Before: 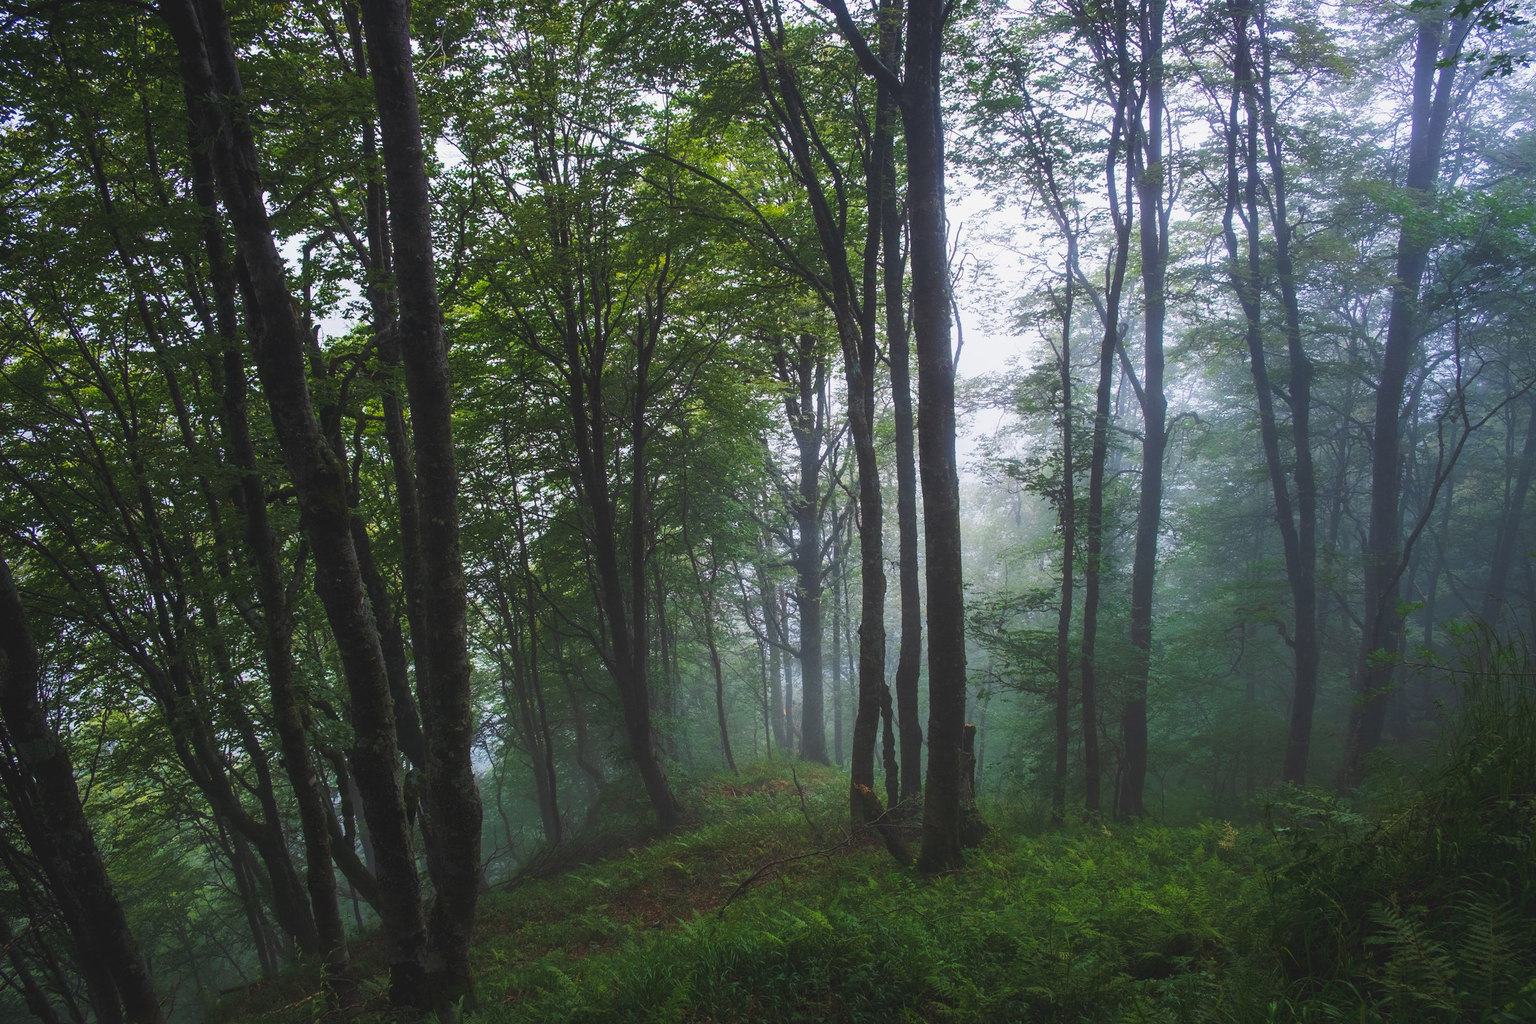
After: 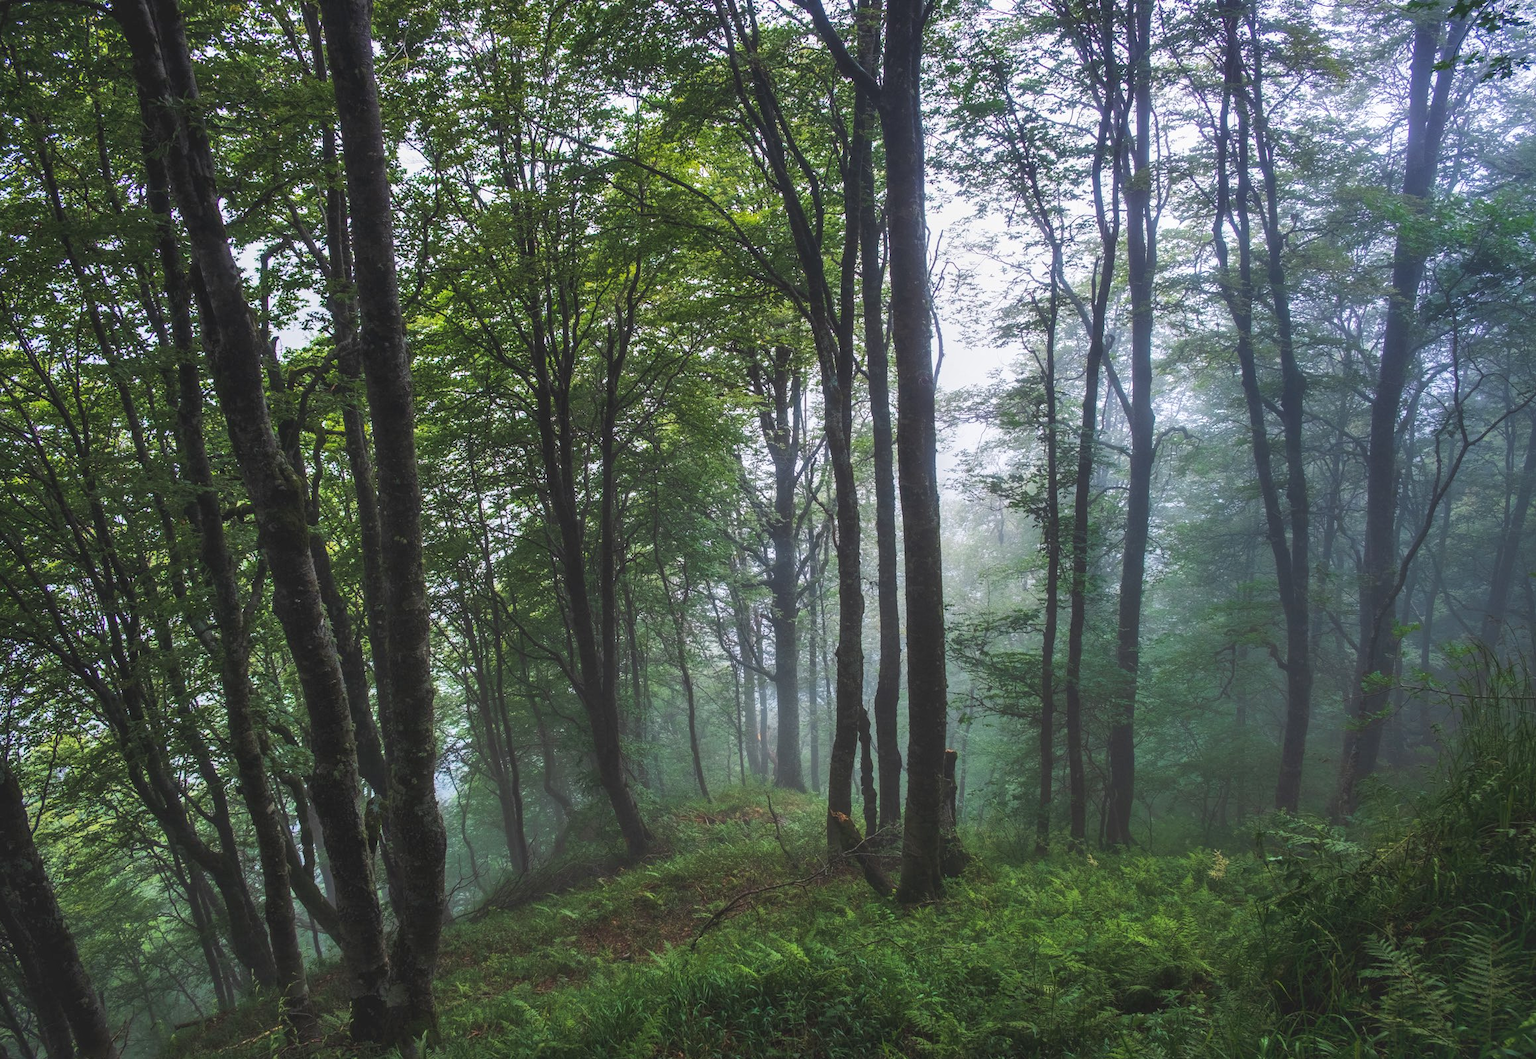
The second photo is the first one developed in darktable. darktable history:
local contrast: on, module defaults
shadows and highlights: soften with gaussian
crop and rotate: left 3.37%
